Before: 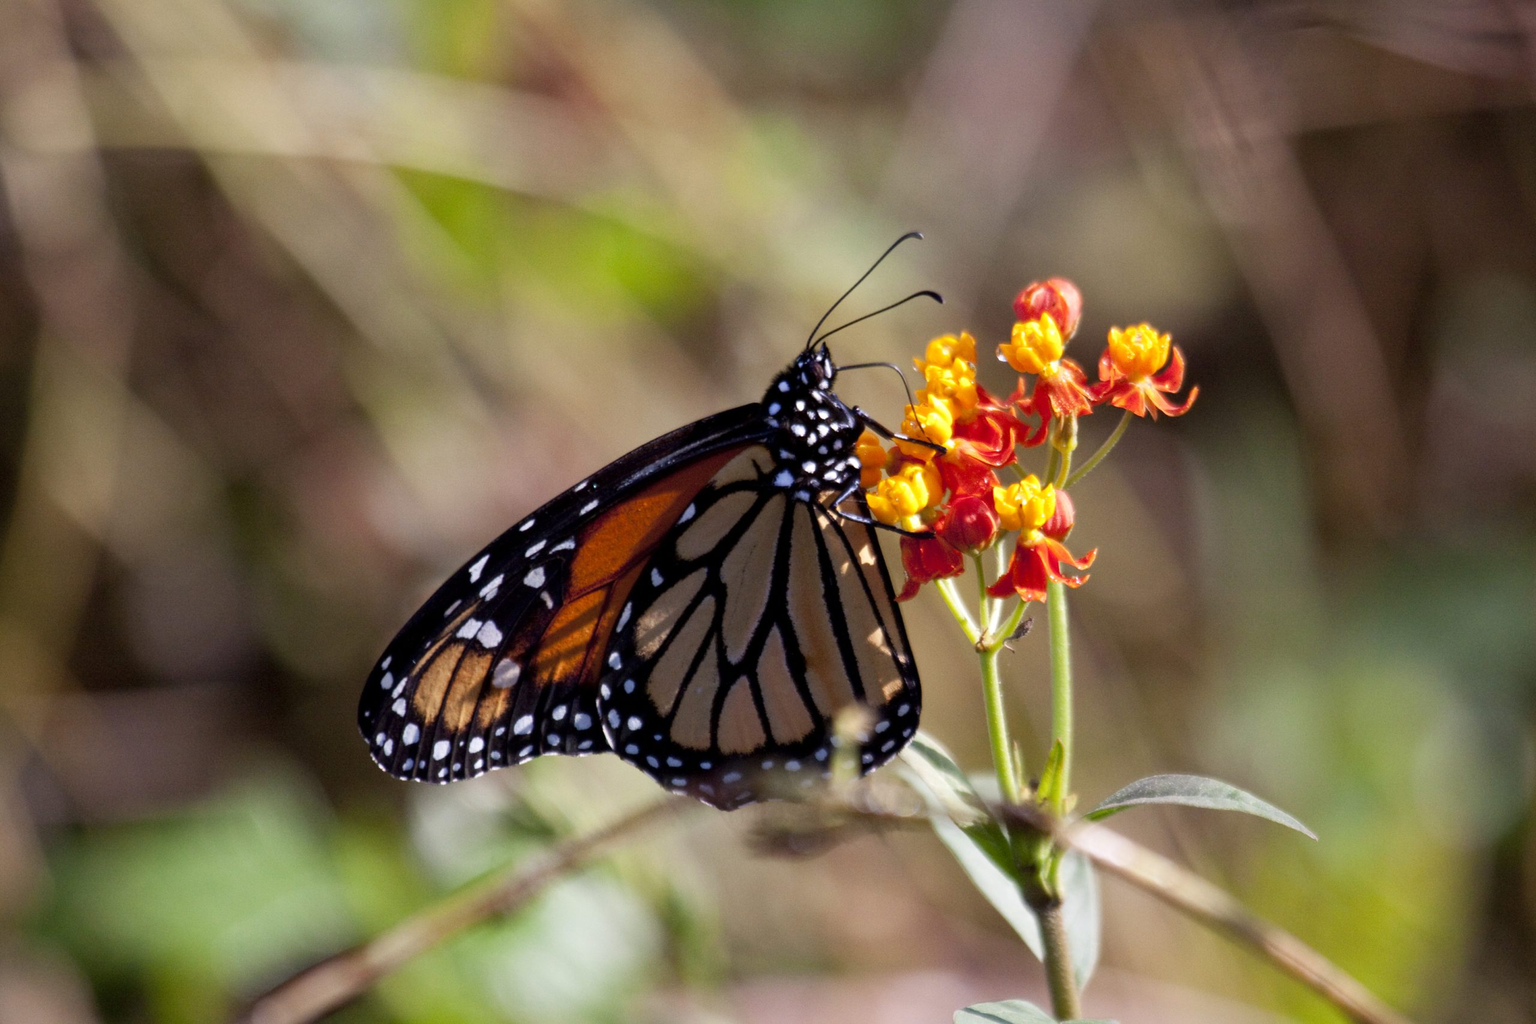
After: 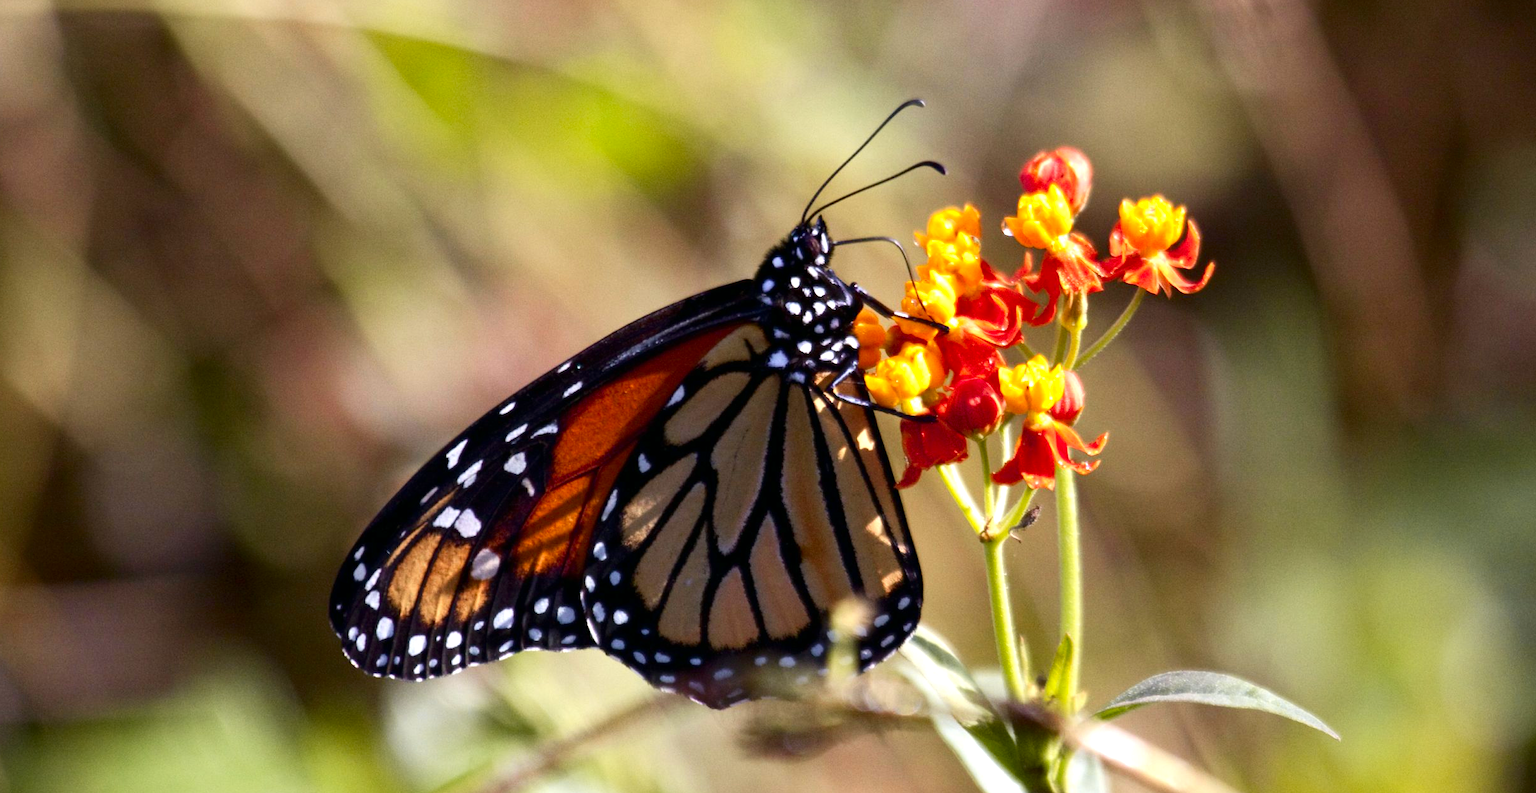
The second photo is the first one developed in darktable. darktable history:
exposure: black level correction 0, exposure 0.499 EV, compensate highlight preservation false
crop and rotate: left 2.978%, top 13.503%, right 2.094%, bottom 12.888%
tone curve: curves: ch0 [(0, 0) (0.227, 0.17) (0.766, 0.774) (1, 1)]; ch1 [(0, 0) (0.114, 0.127) (0.437, 0.452) (0.498, 0.495) (0.579, 0.602) (1, 1)]; ch2 [(0, 0) (0.233, 0.259) (0.493, 0.492) (0.568, 0.596) (1, 1)], color space Lab, independent channels, preserve colors none
